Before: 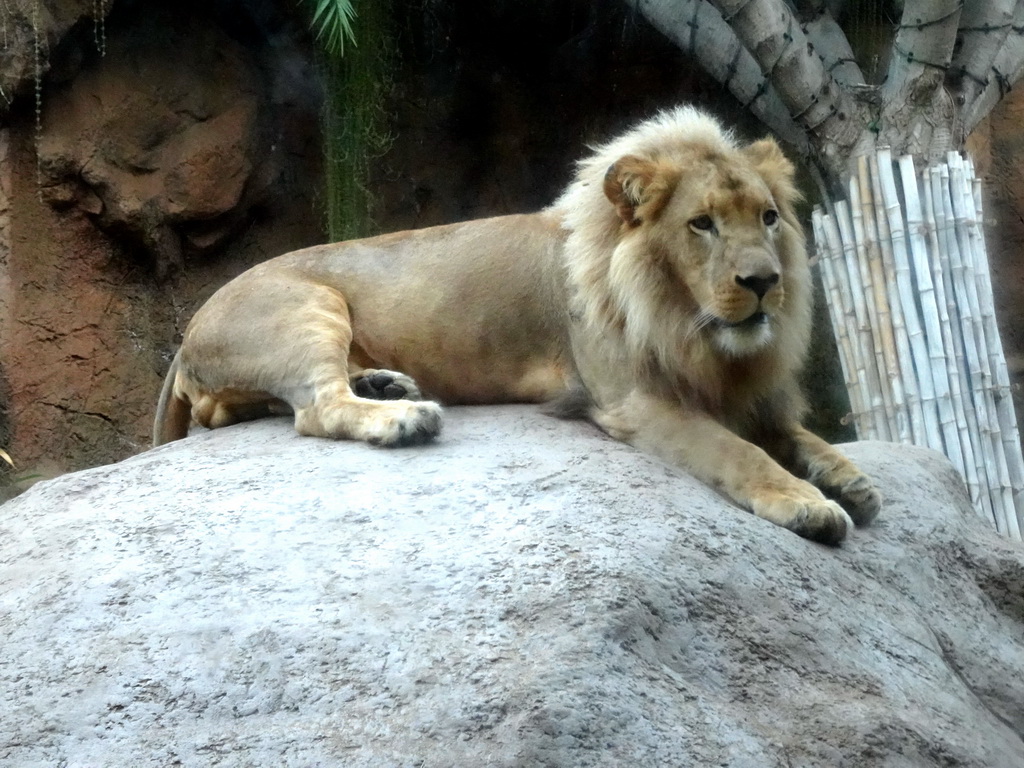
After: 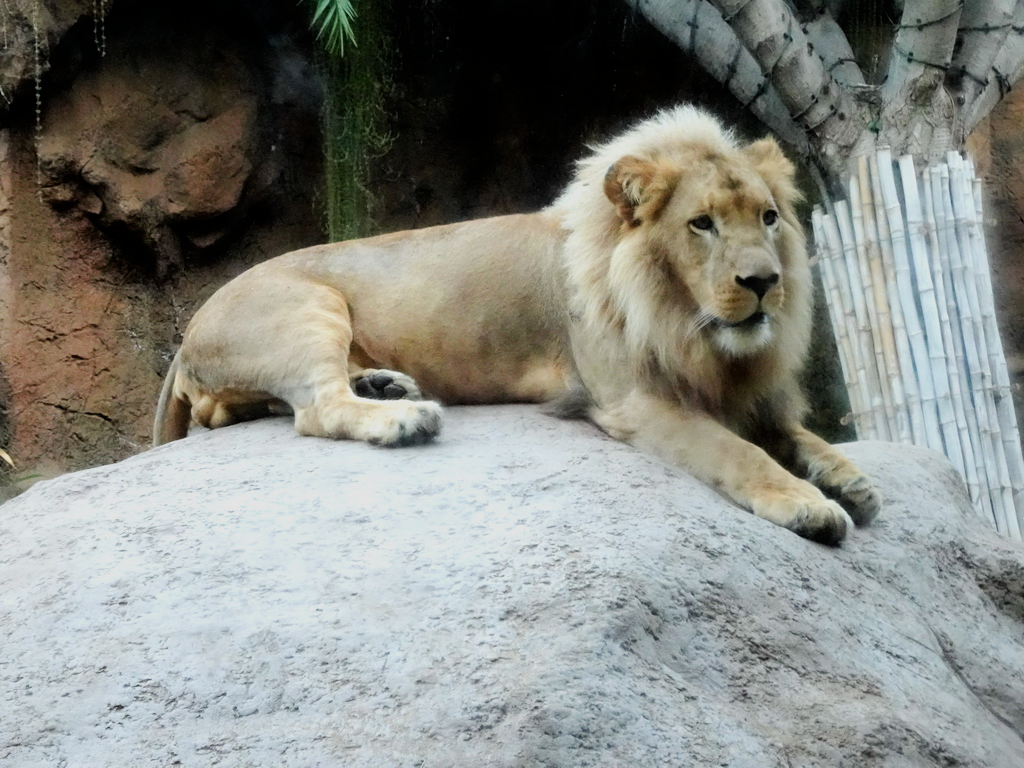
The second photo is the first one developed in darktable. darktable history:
filmic rgb: black relative exposure -7.65 EV, white relative exposure 4.56 EV, hardness 3.61
exposure: black level correction 0, exposure 0.499 EV, compensate exposure bias true, compensate highlight preservation false
